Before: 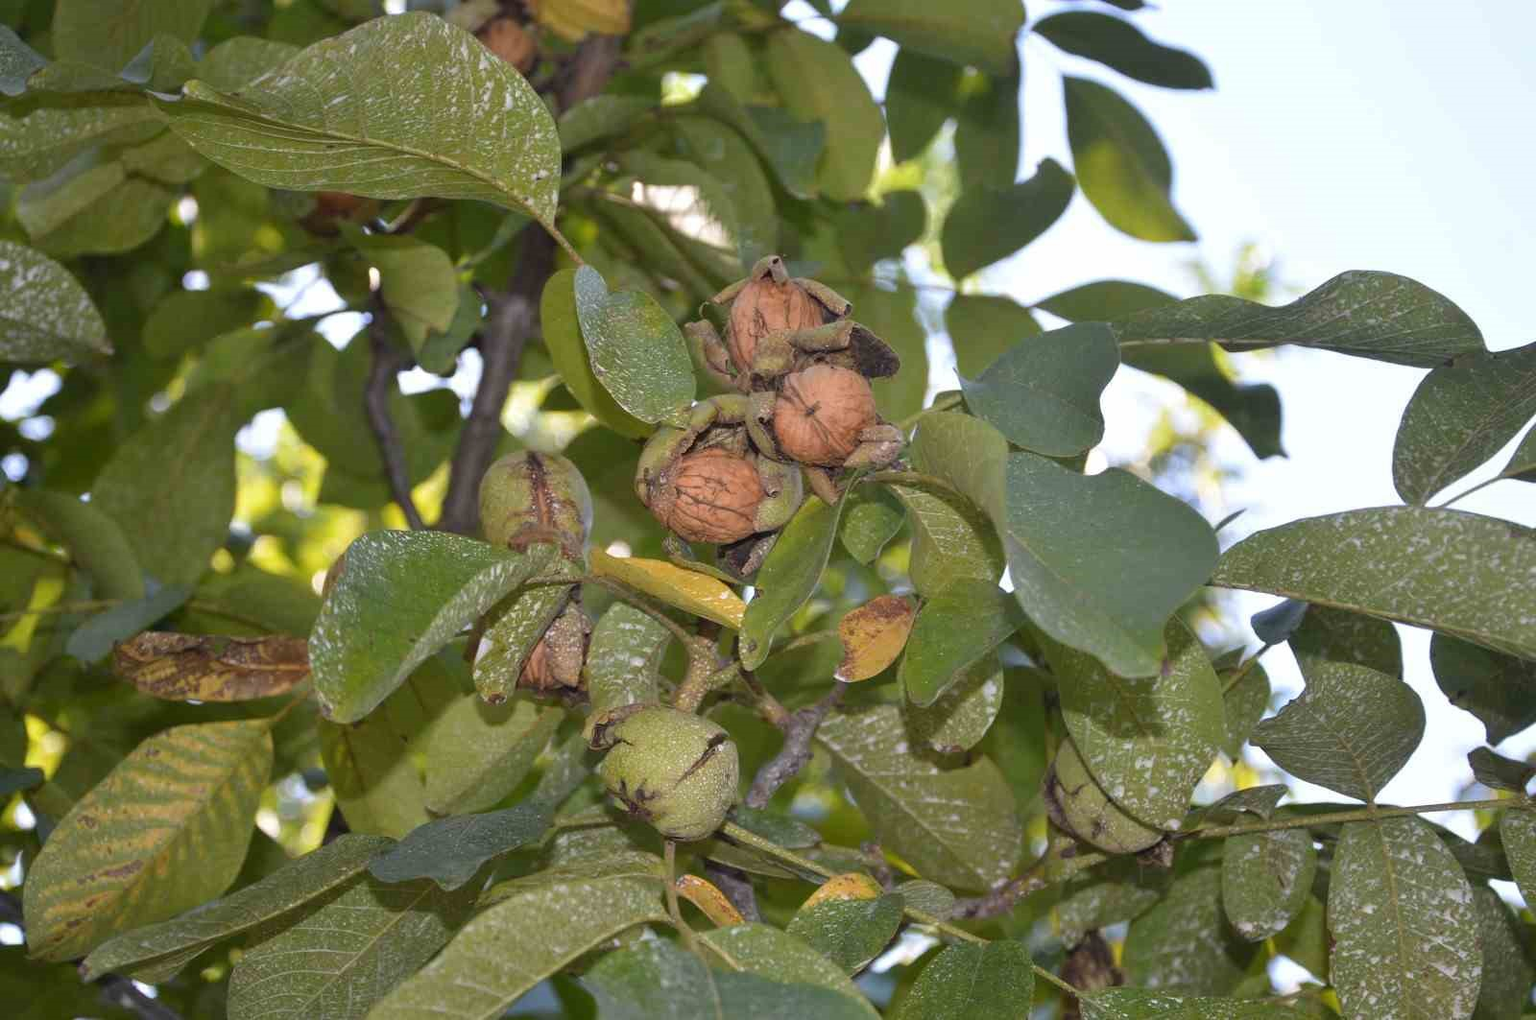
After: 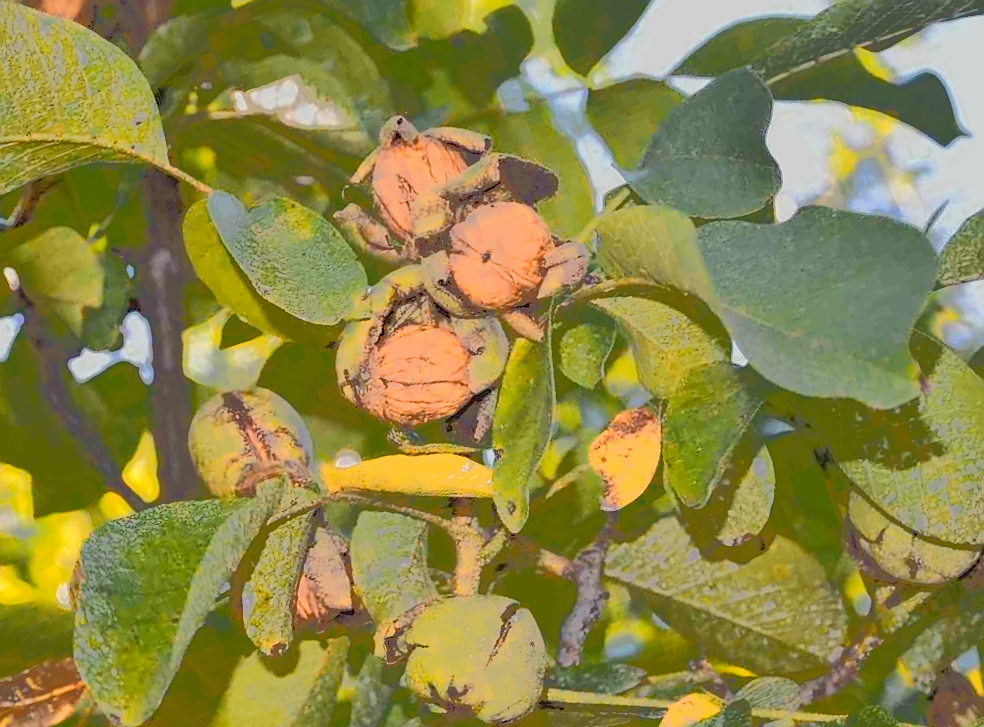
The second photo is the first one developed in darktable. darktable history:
crop and rotate: angle 19.55°, left 6.797%, right 4.192%, bottom 1.064%
tone equalizer: -7 EV -0.607 EV, -6 EV 0.994 EV, -5 EV -0.428 EV, -4 EV 0.433 EV, -3 EV 0.441 EV, -2 EV 0.175 EV, -1 EV -0.124 EV, +0 EV -0.37 EV, edges refinement/feathering 500, mask exposure compensation -1.57 EV, preserve details no
color balance rgb: linear chroma grading › global chroma 9.857%, perceptual saturation grading › global saturation 30.687%, contrast -29.618%
color zones: curves: ch0 [(0.018, 0.548) (0.197, 0.654) (0.425, 0.447) (0.605, 0.658) (0.732, 0.579)]; ch1 [(0.105, 0.531) (0.224, 0.531) (0.386, 0.39) (0.618, 0.456) (0.732, 0.456) (0.956, 0.421)]; ch2 [(0.039, 0.583) (0.215, 0.465) (0.399, 0.544) (0.465, 0.548) (0.614, 0.447) (0.724, 0.43) (0.882, 0.623) (0.956, 0.632)]
sharpen: radius 1.842, amount 0.4, threshold 1.408
